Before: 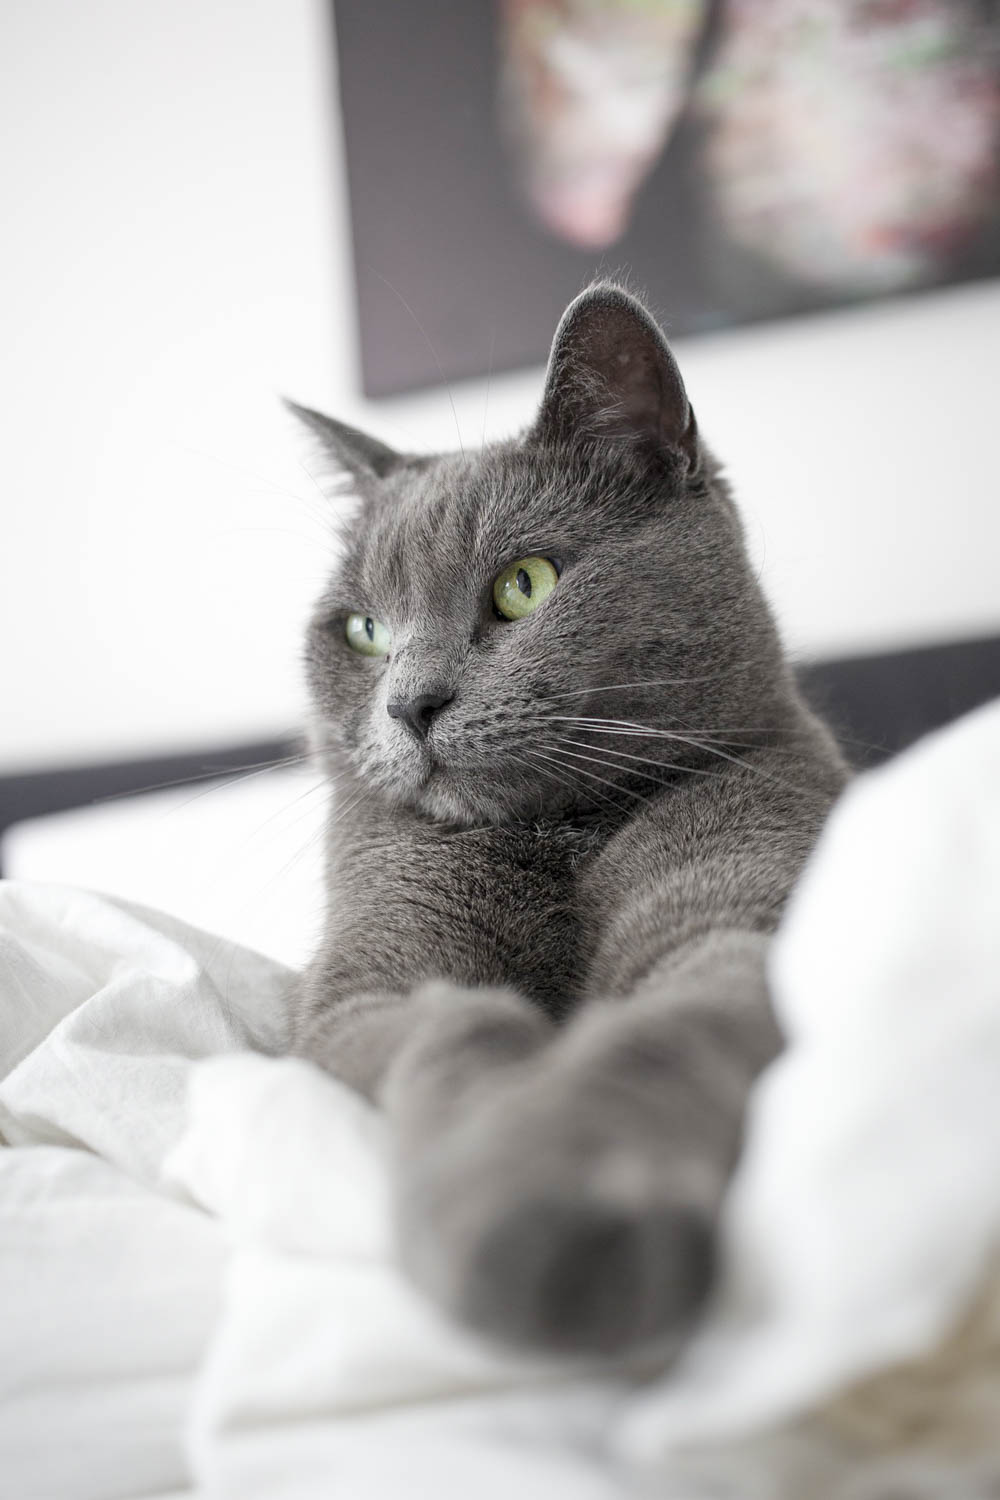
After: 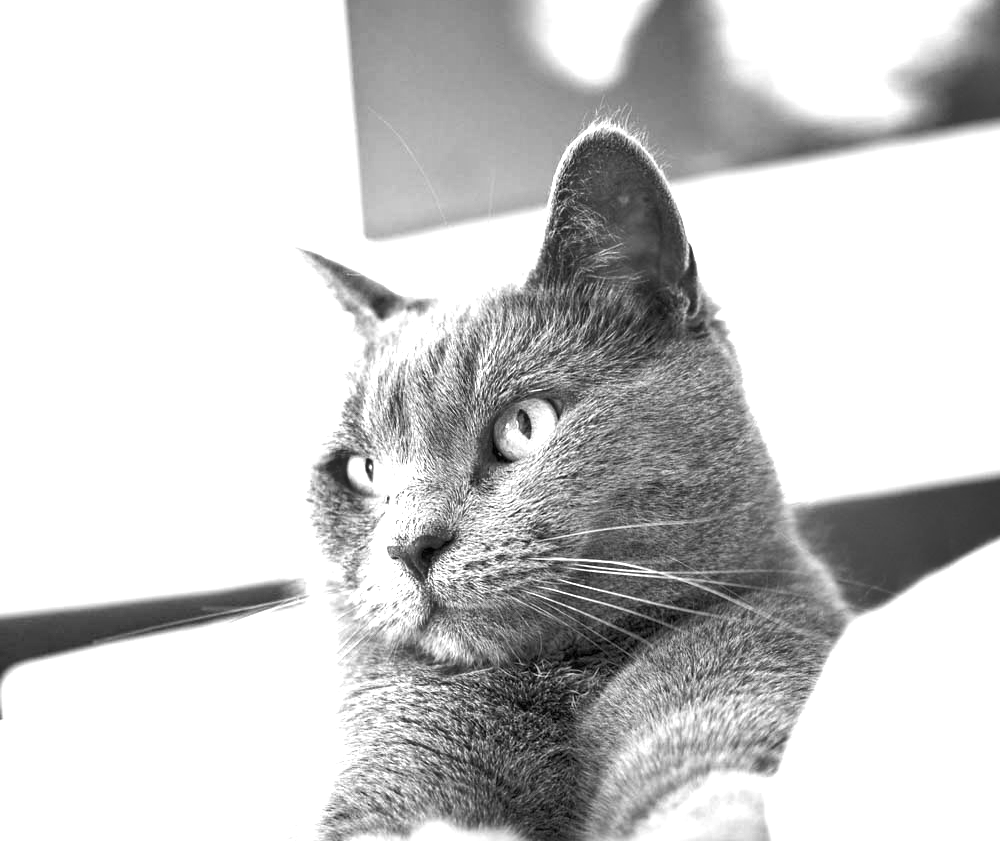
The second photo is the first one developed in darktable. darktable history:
exposure: black level correction 0, exposure 1.5 EV, compensate exposure bias true, compensate highlight preservation false
monochrome: a 2.21, b -1.33, size 2.2
crop and rotate: top 10.605%, bottom 33.274%
shadows and highlights: low approximation 0.01, soften with gaussian
